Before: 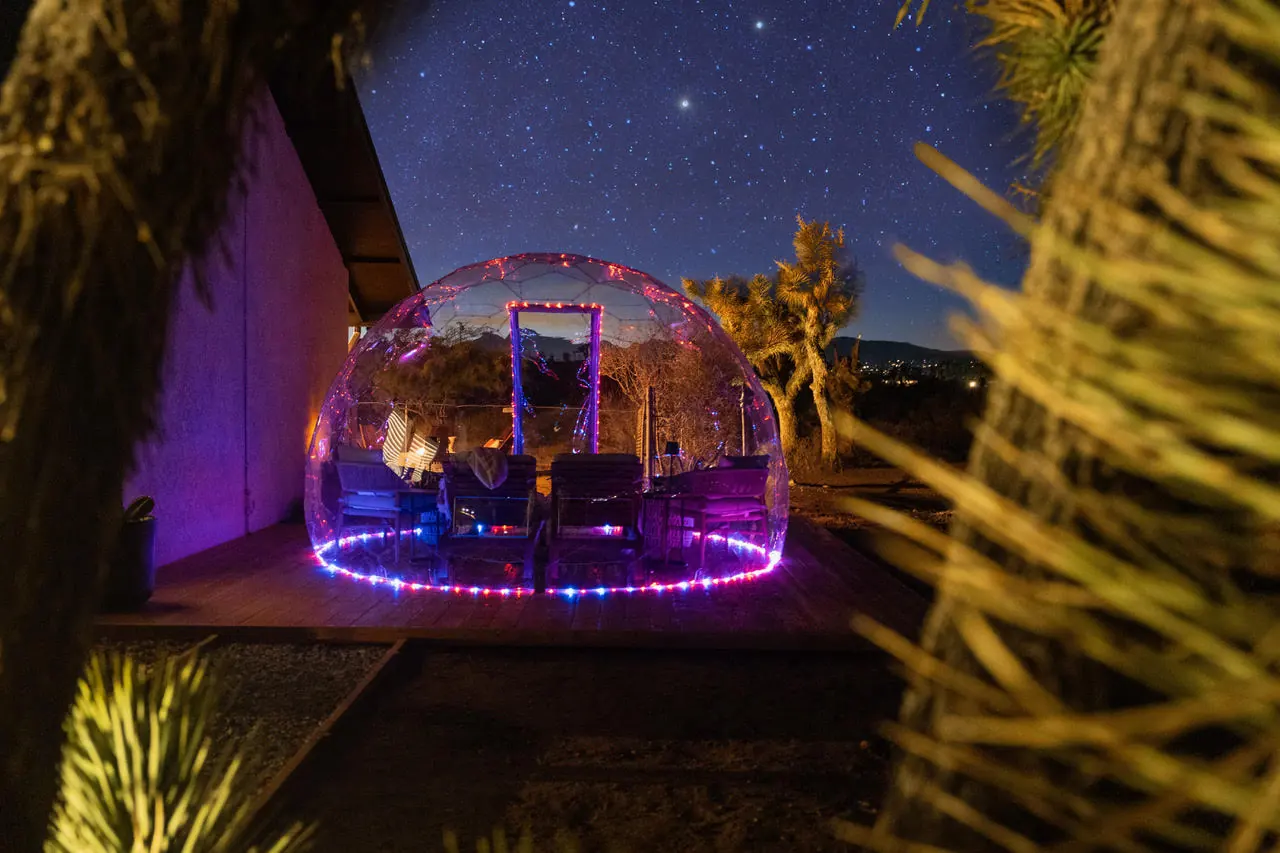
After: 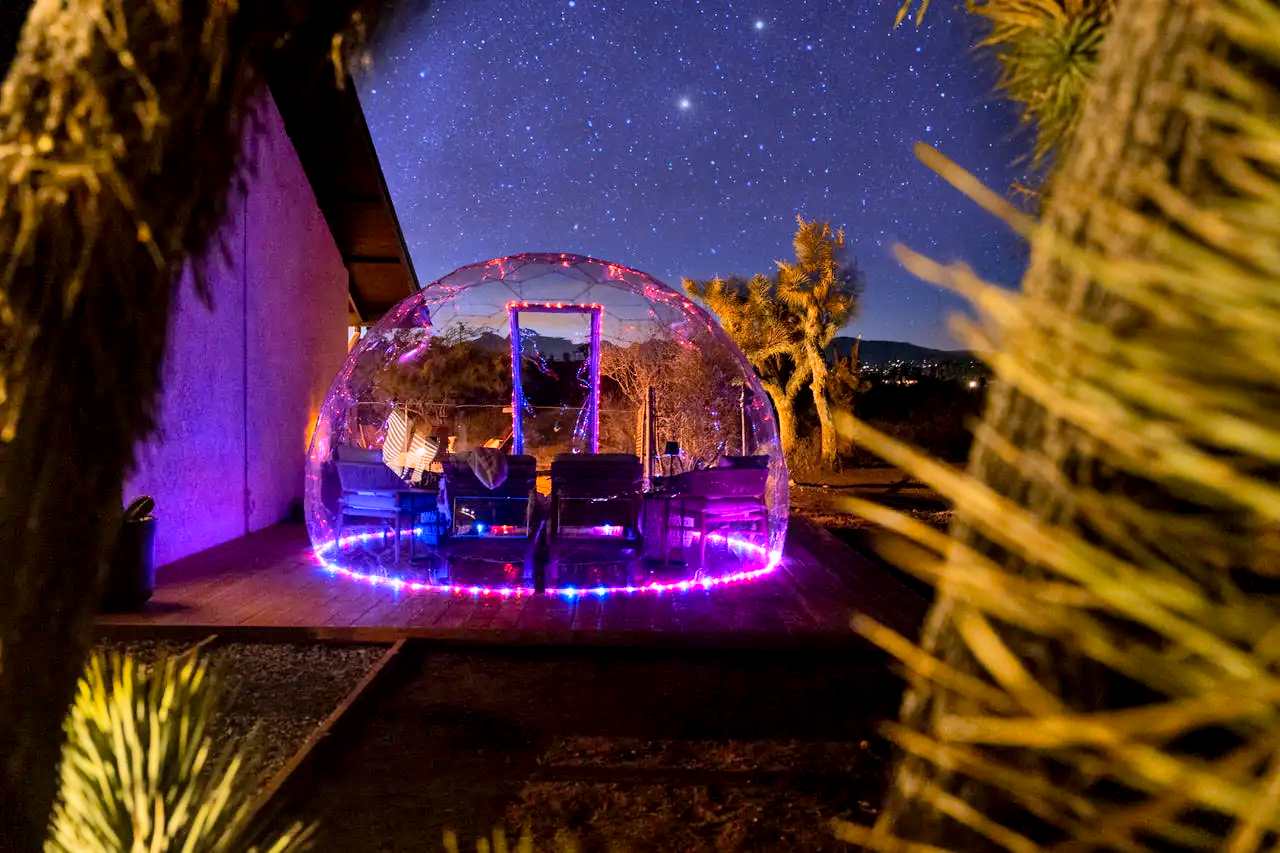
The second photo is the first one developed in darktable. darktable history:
shadows and highlights: shadows 52.42, soften with gaussian
white balance: red 1.042, blue 1.17
